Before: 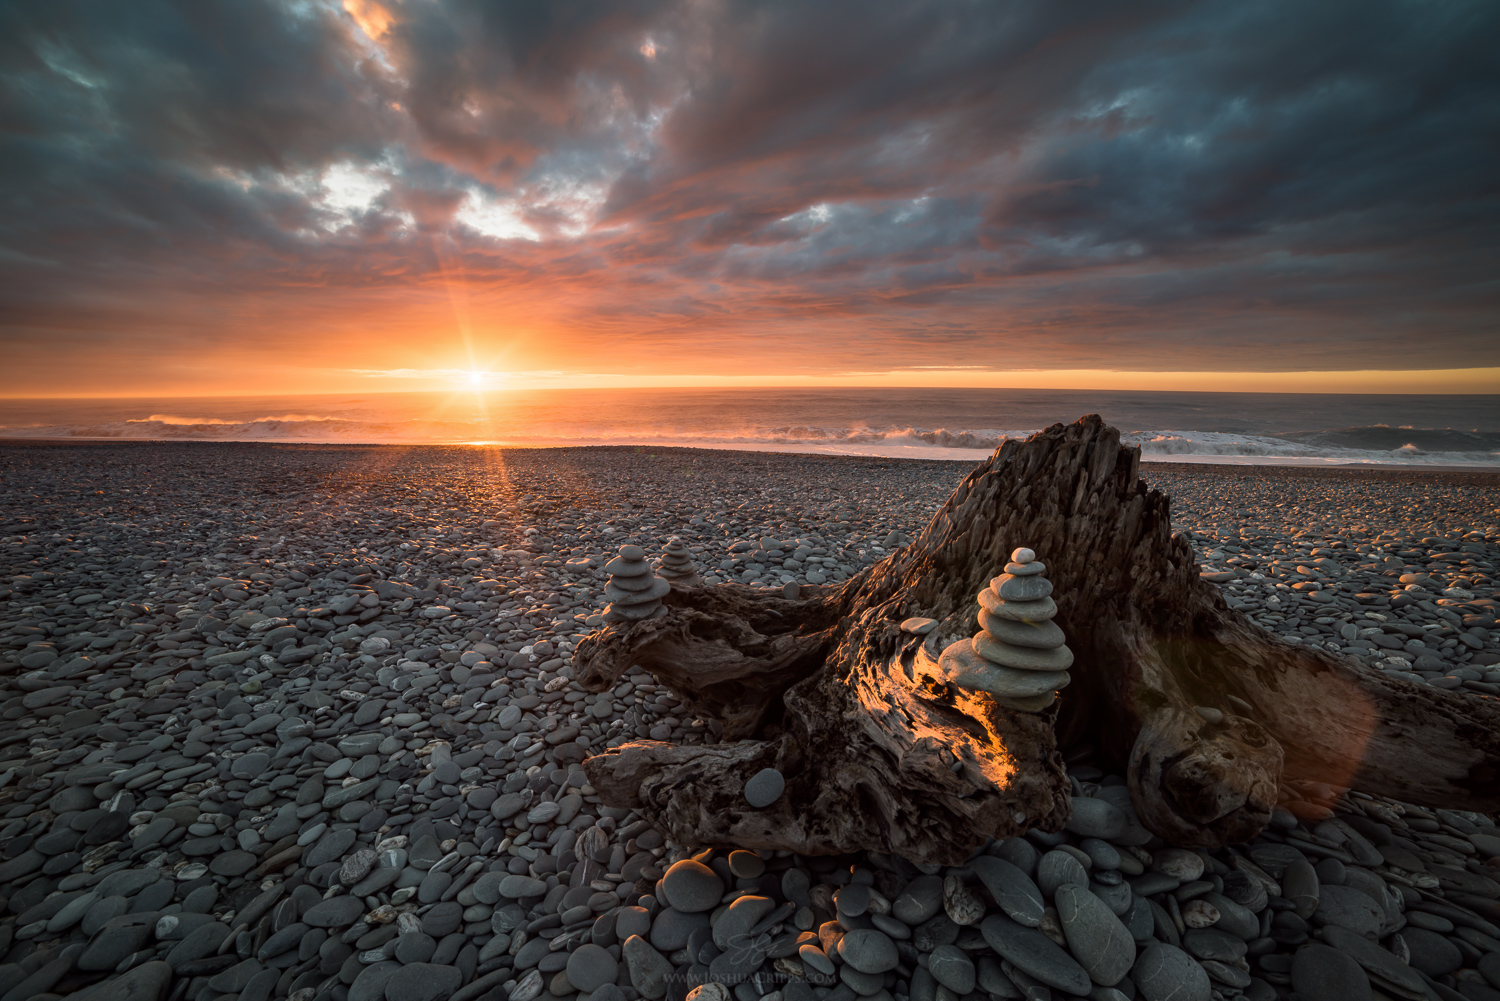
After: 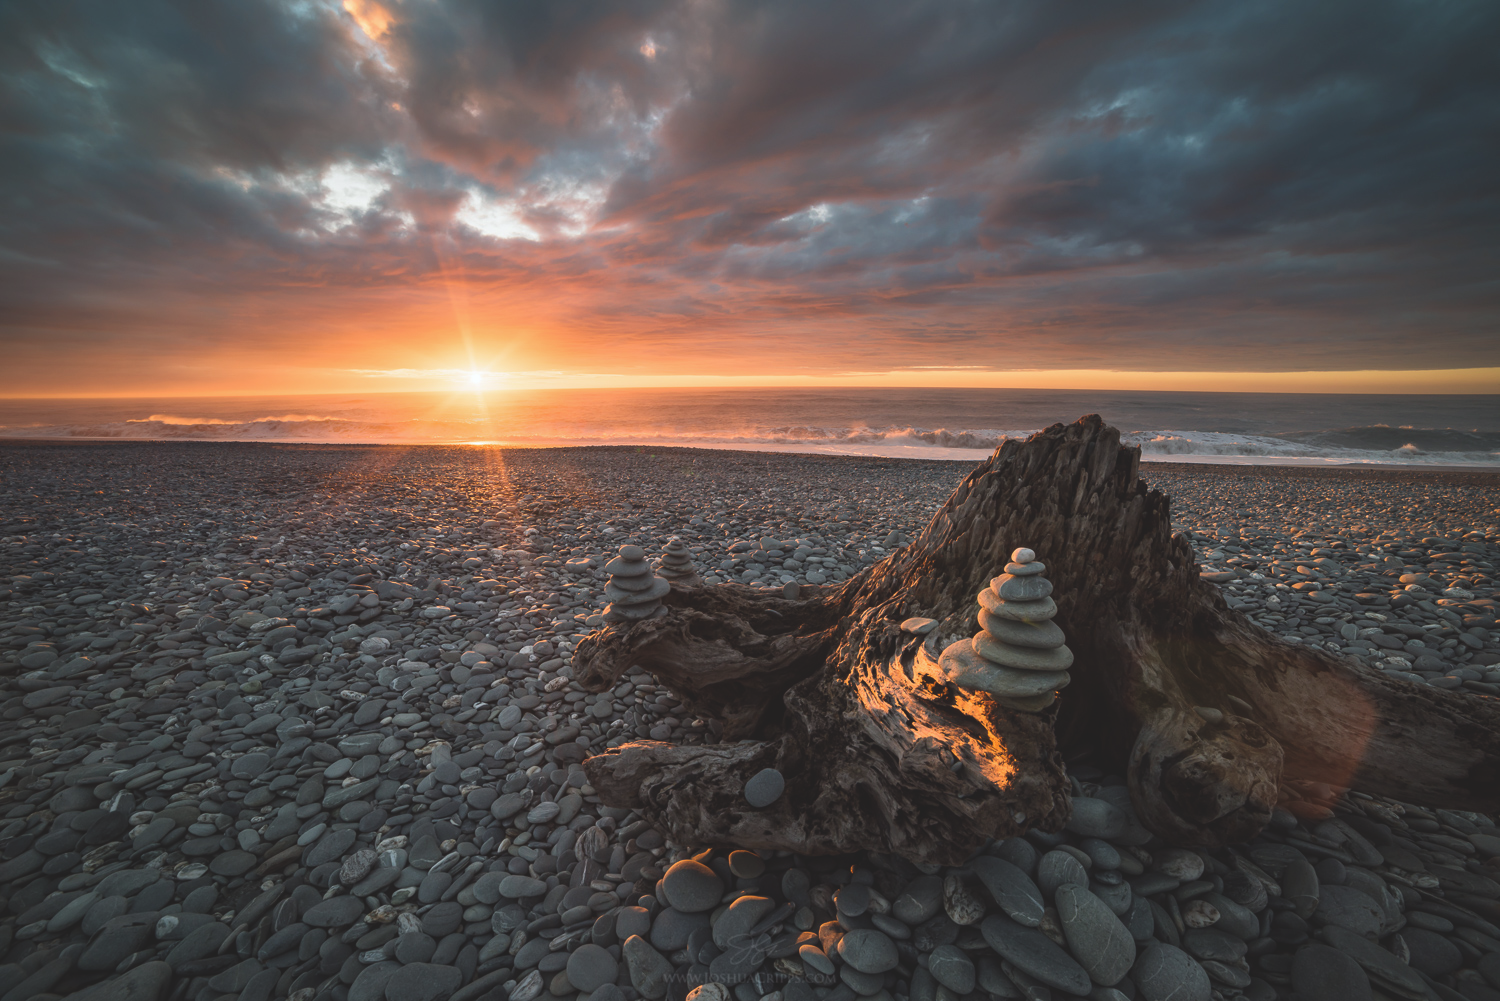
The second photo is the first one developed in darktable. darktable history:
white balance: red 0.986, blue 1.01
exposure: black level correction -0.015, compensate highlight preservation false
